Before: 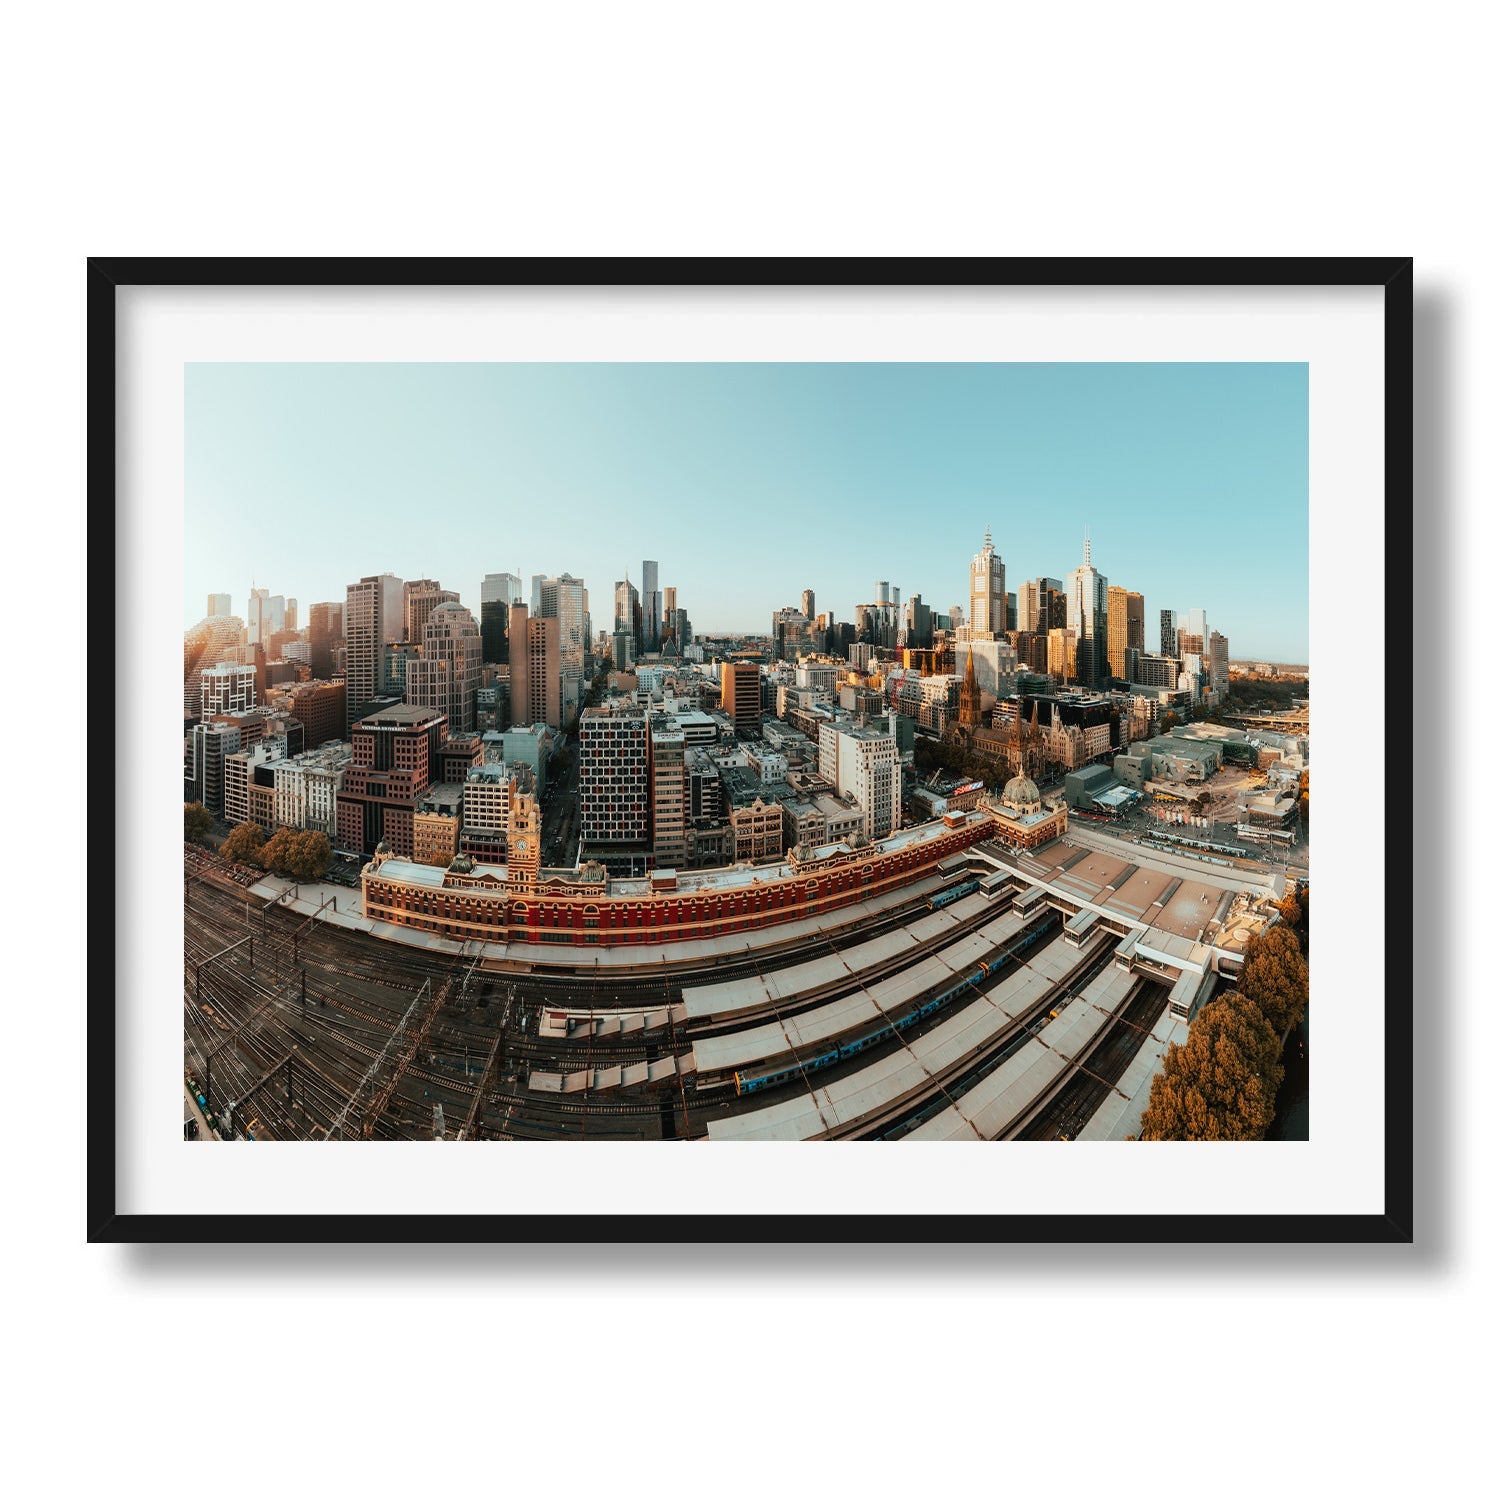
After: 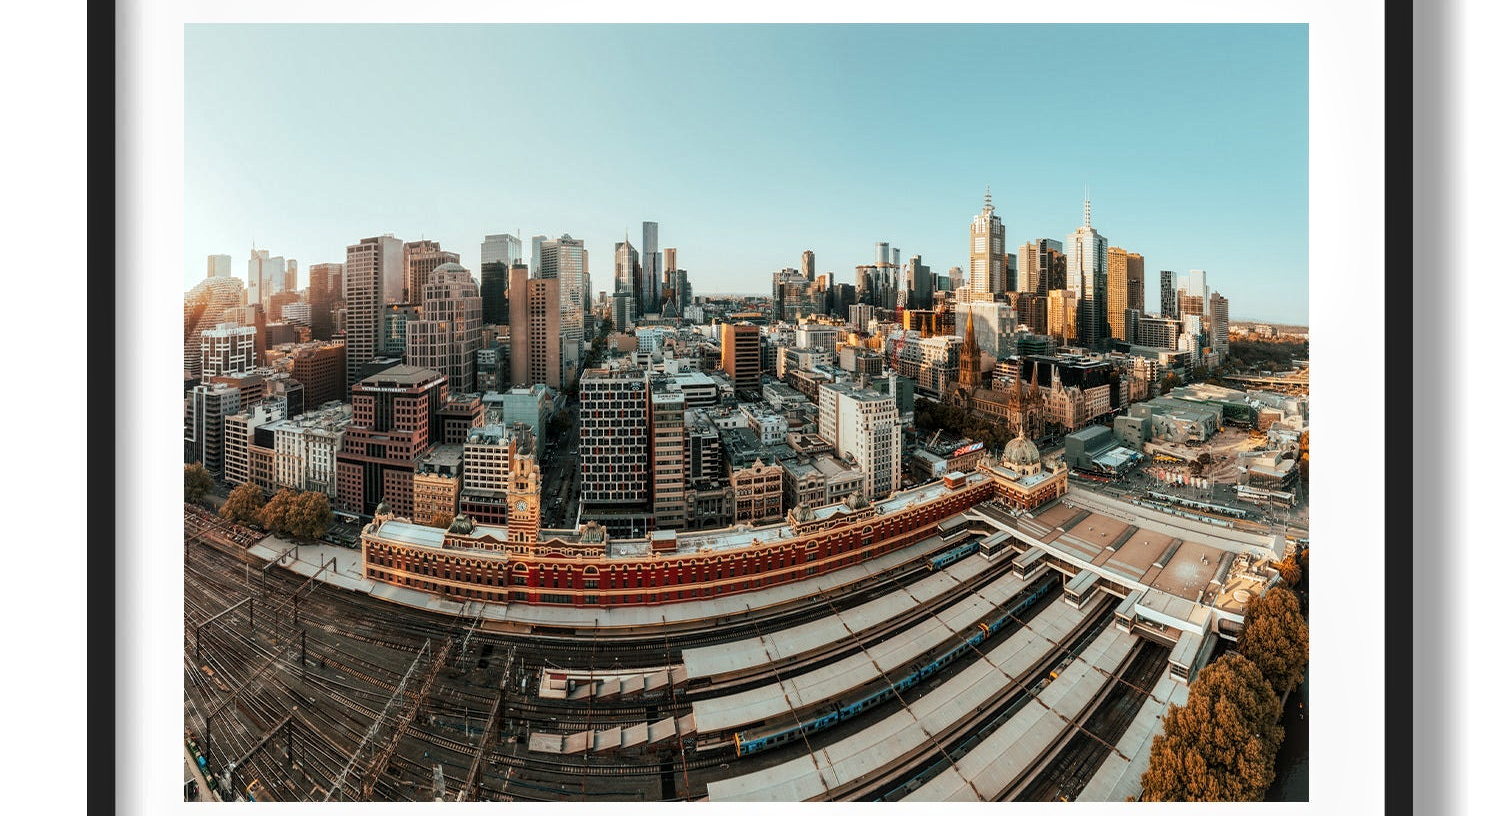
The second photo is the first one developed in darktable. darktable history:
crop and rotate: top 22.641%, bottom 22.94%
local contrast: highlights 97%, shadows 88%, detail 160%, midtone range 0.2
